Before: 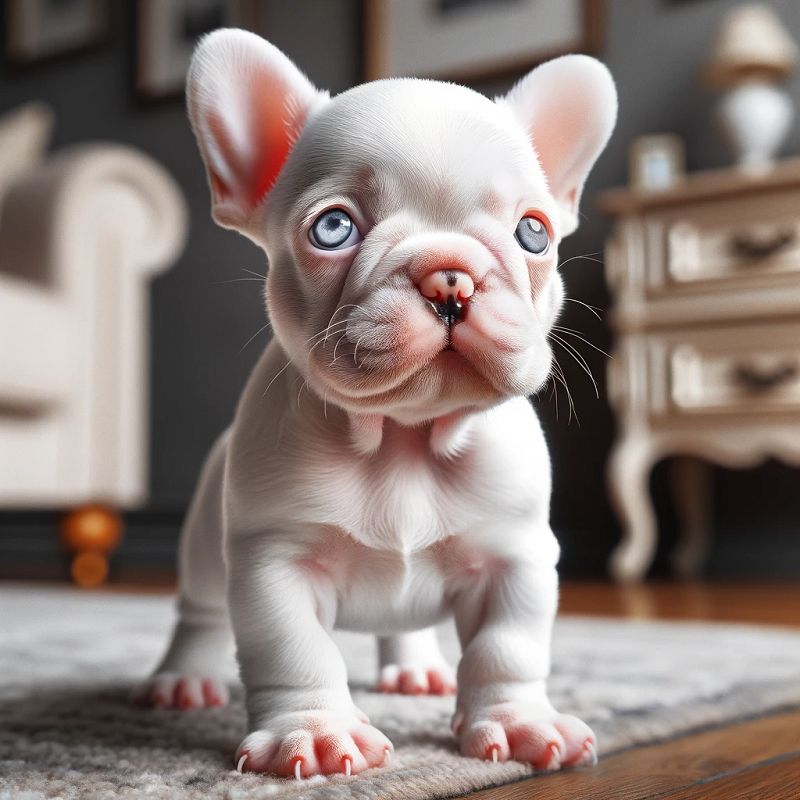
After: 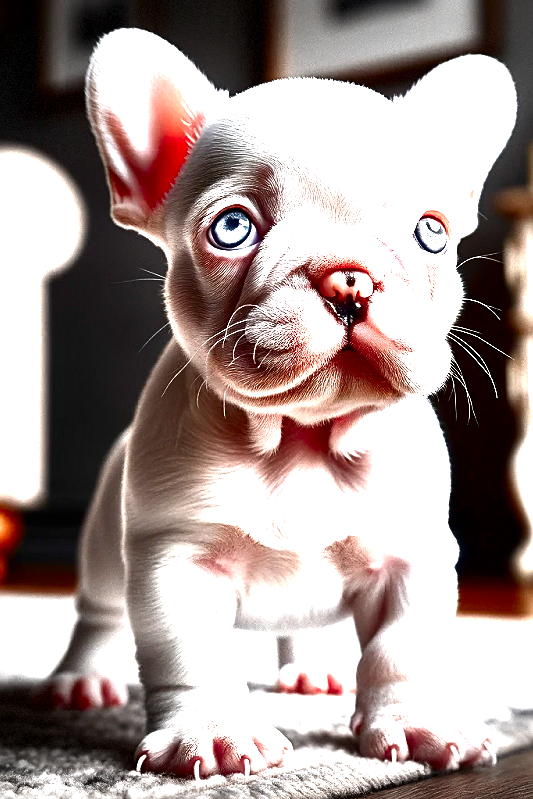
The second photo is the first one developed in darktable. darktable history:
crop and rotate: left 12.746%, right 20.617%
contrast brightness saturation: contrast 0.087, brightness -0.593, saturation 0.174
vignetting: fall-off start 99.23%, width/height ratio 1.32, dithering 8-bit output
exposure: exposure 0.6 EV, compensate highlight preservation false
color balance rgb: perceptual saturation grading › global saturation 24.929%, perceptual saturation grading › highlights -50.384%, perceptual saturation grading › shadows 30.979%, global vibrance 20%
sharpen: on, module defaults
tone equalizer: -8 EV -1.06 EV, -7 EV -1.04 EV, -6 EV -0.831 EV, -5 EV -0.543 EV, -3 EV 0.564 EV, -2 EV 0.88 EV, -1 EV 0.999 EV, +0 EV 1.06 EV
